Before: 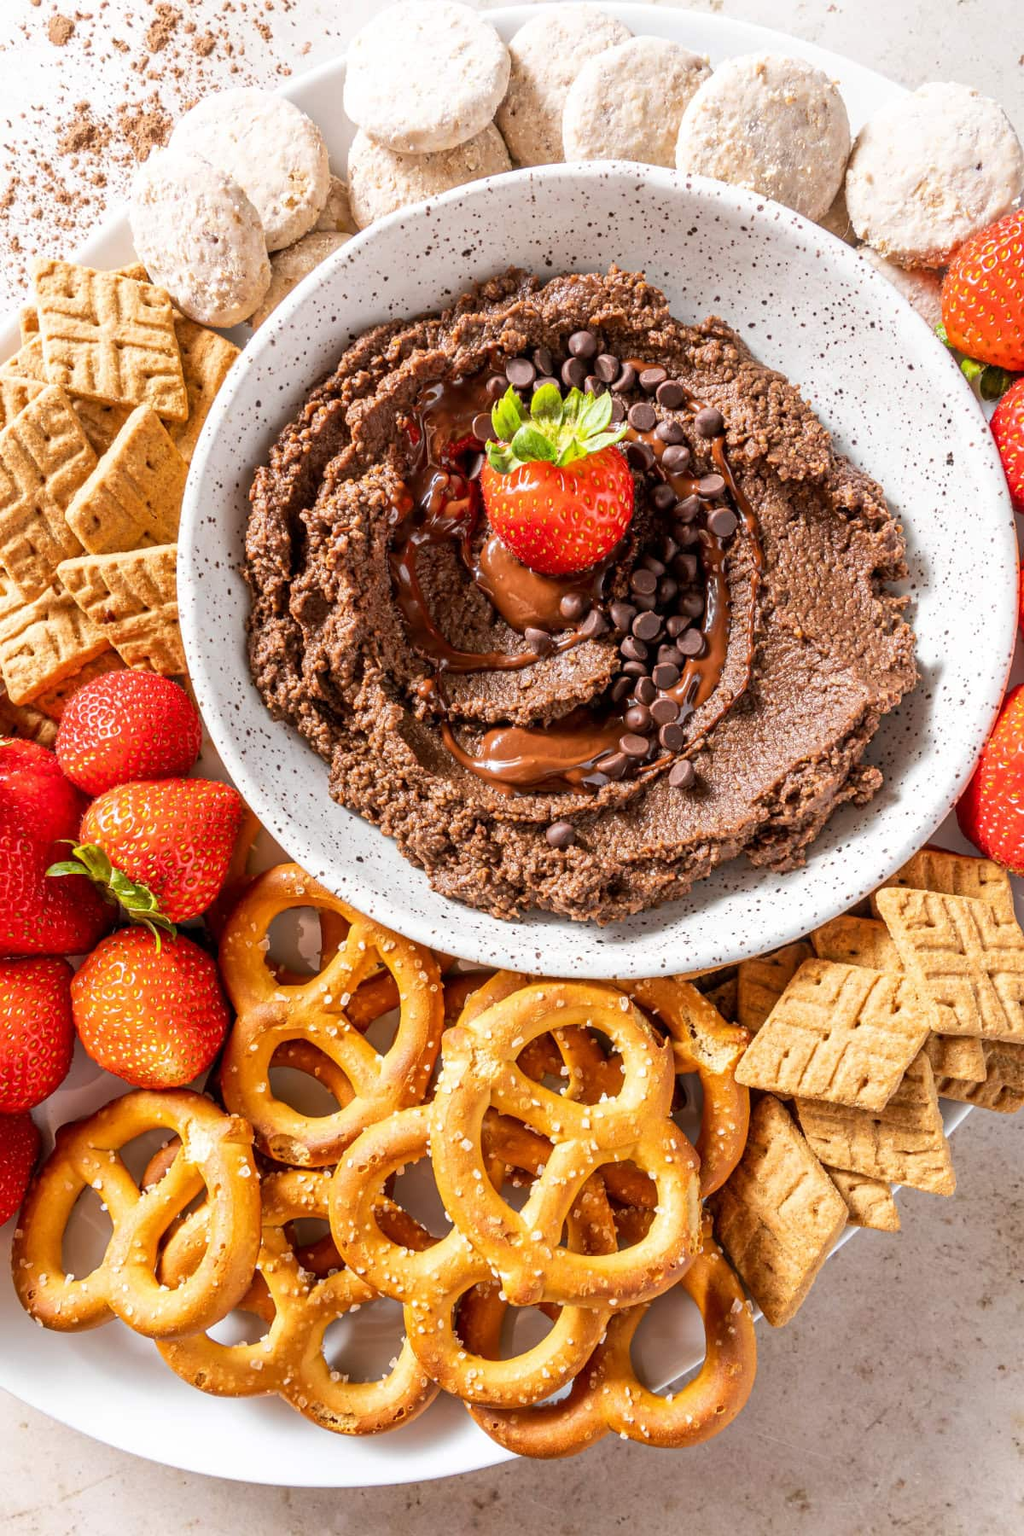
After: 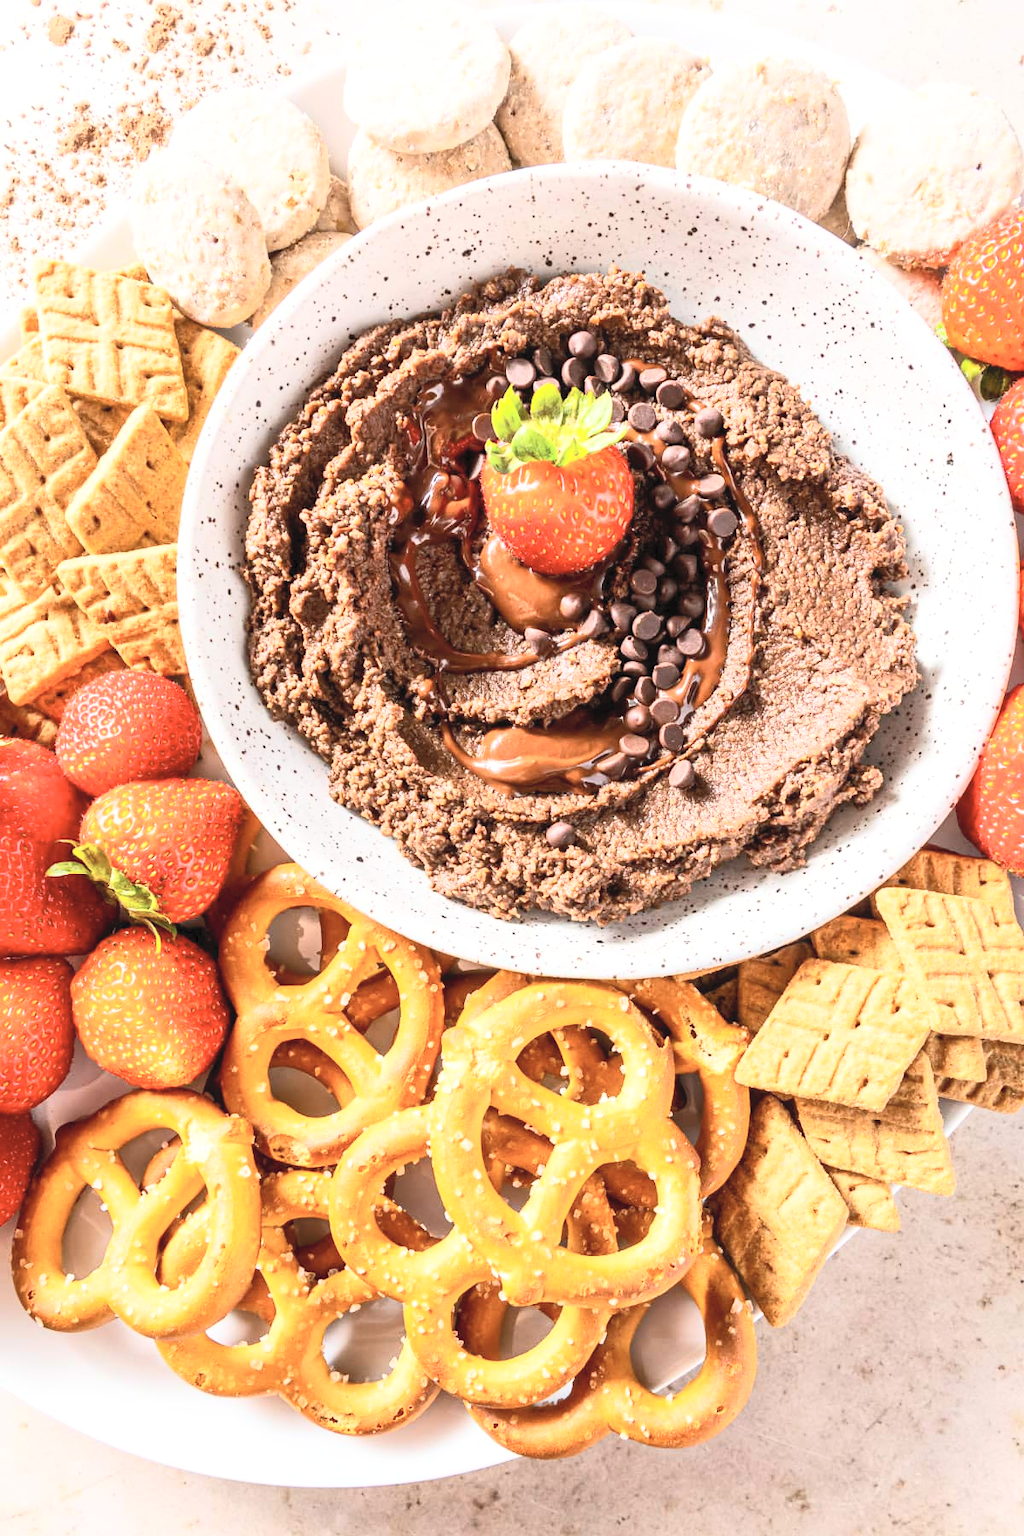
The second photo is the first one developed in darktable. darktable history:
shadows and highlights: shadows 62.66, white point adjustment 0.37, highlights -34.44, compress 83.82%
contrast brightness saturation: contrast 0.39, brightness 0.53
